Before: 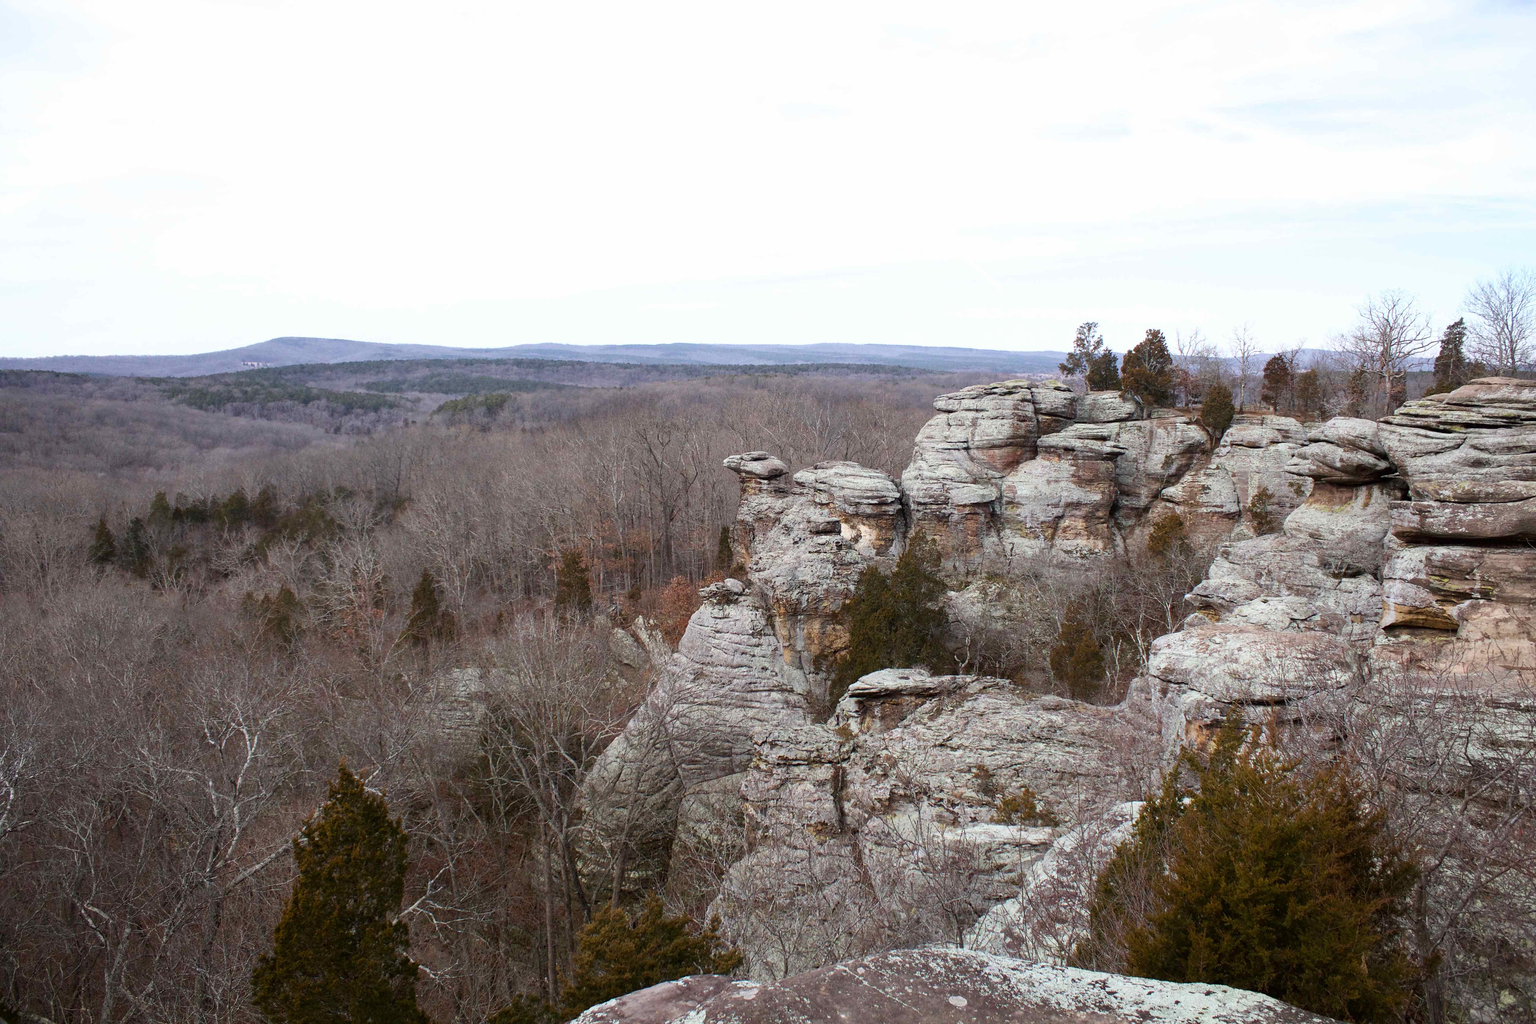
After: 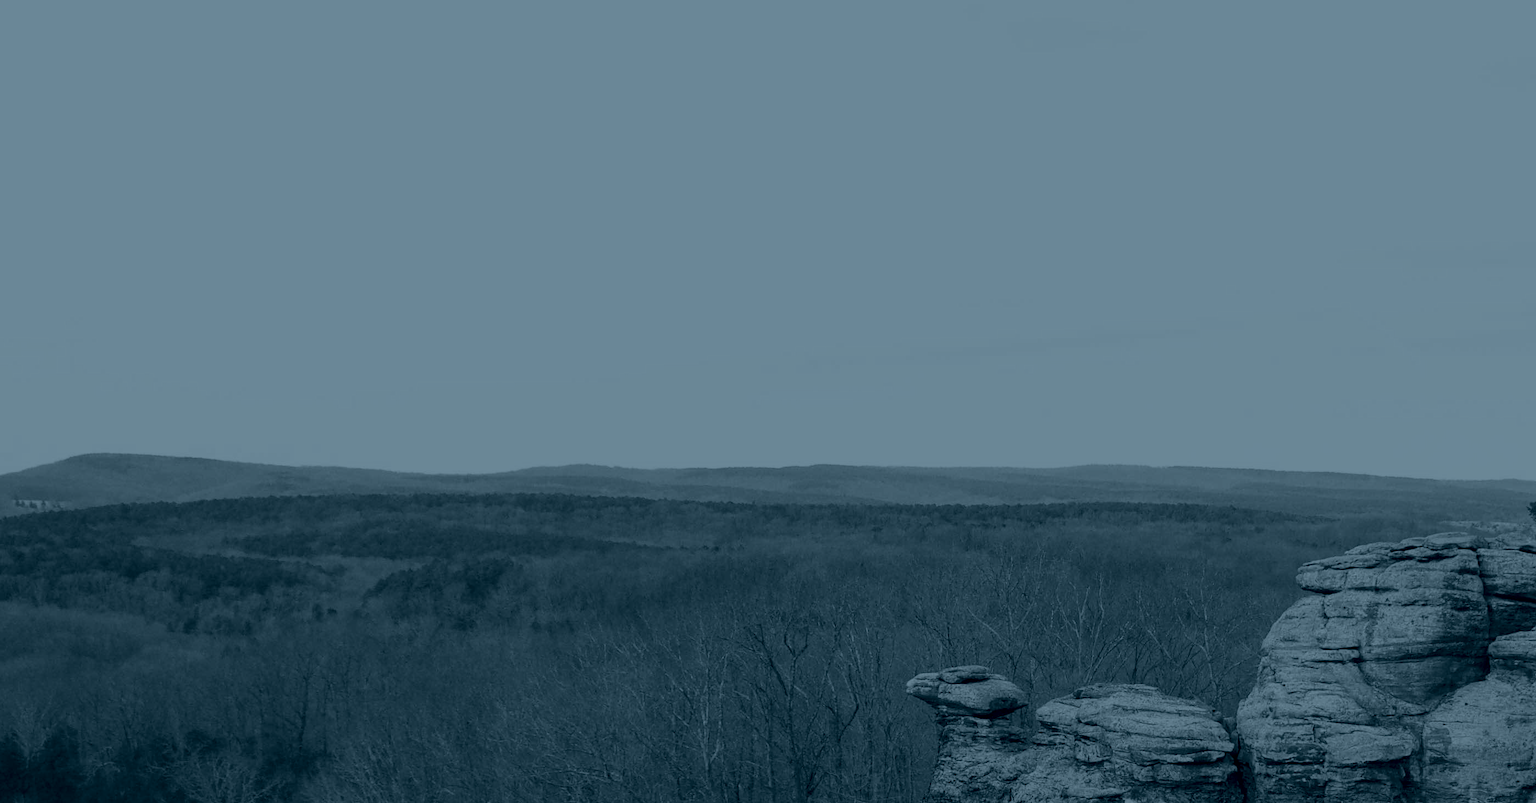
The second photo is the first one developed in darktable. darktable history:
colorize: hue 194.4°, saturation 29%, source mix 61.75%, lightness 3.98%, version 1
crop: left 15.306%, top 9.065%, right 30.789%, bottom 48.638%
